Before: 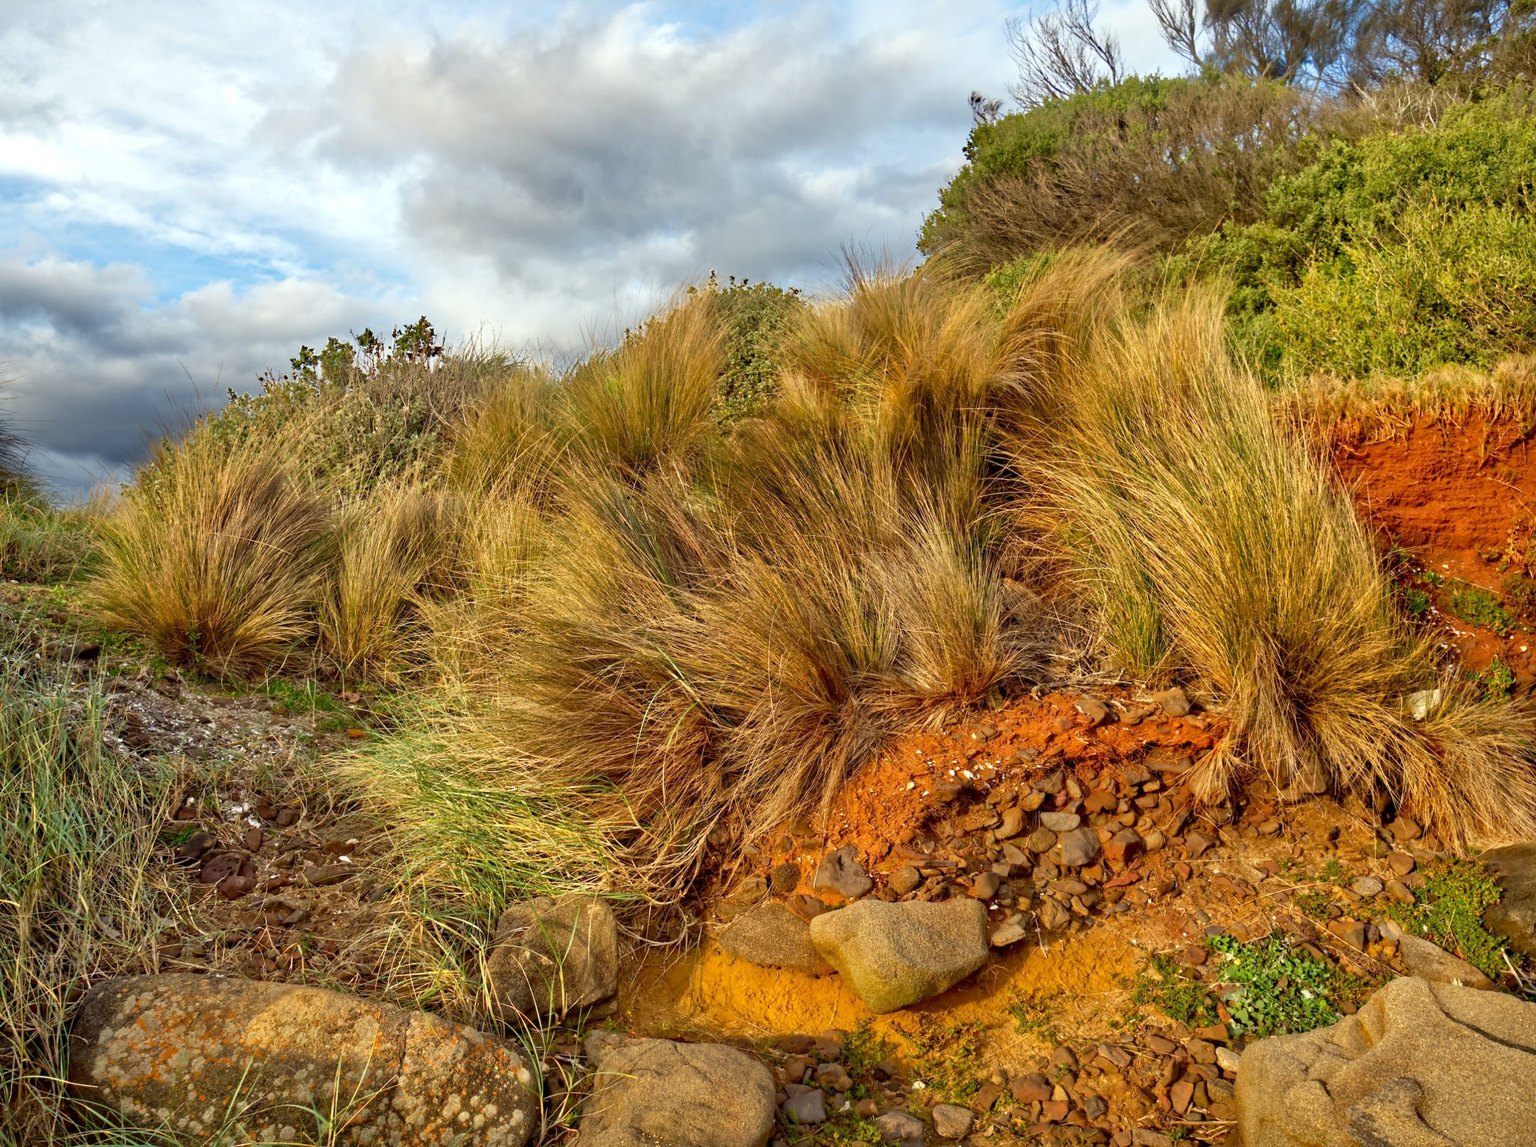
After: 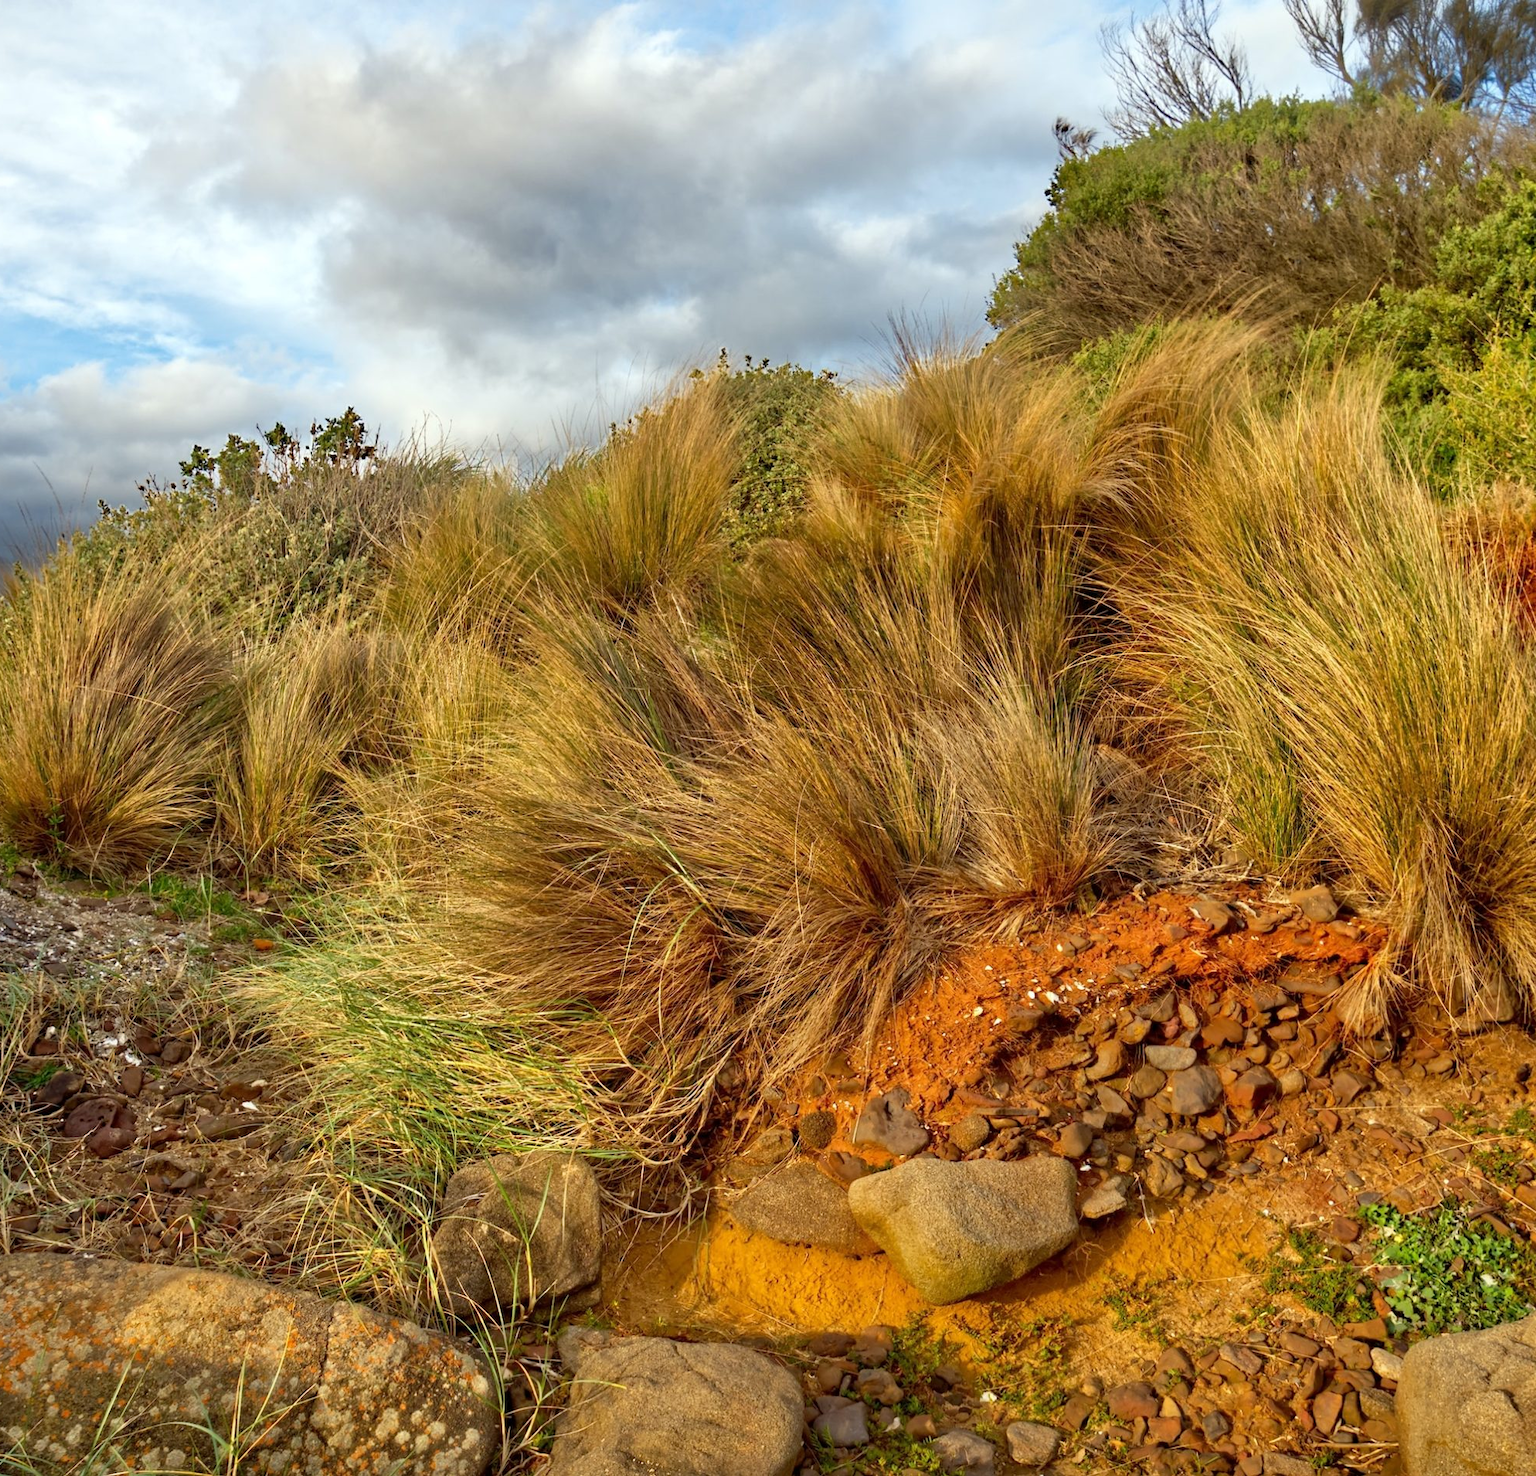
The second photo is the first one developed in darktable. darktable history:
crop: left 9.862%, right 12.469%
